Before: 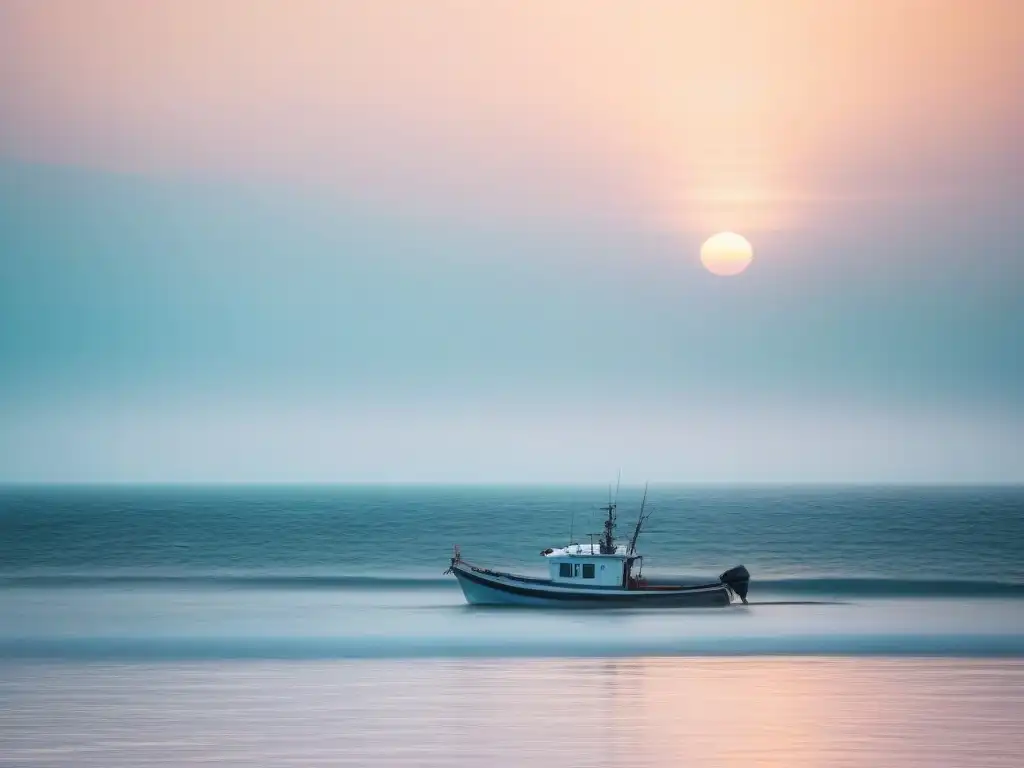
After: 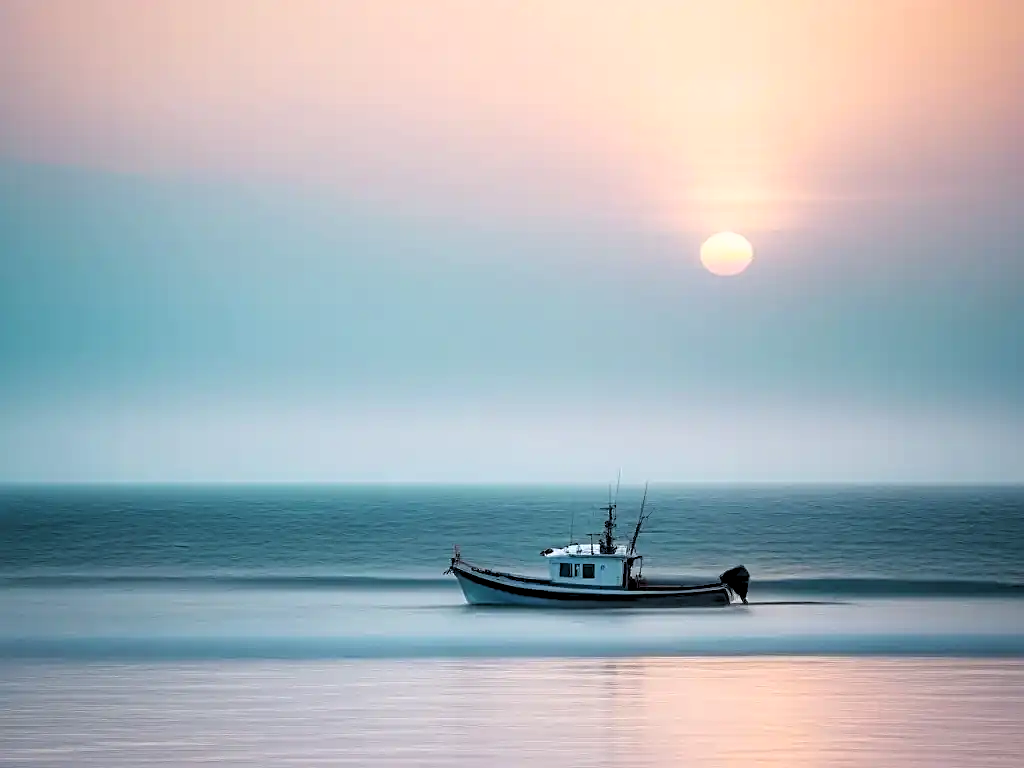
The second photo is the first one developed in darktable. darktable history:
sharpen: on, module defaults
base curve: curves: ch0 [(0.017, 0) (0.425, 0.441) (0.844, 0.933) (1, 1)]
